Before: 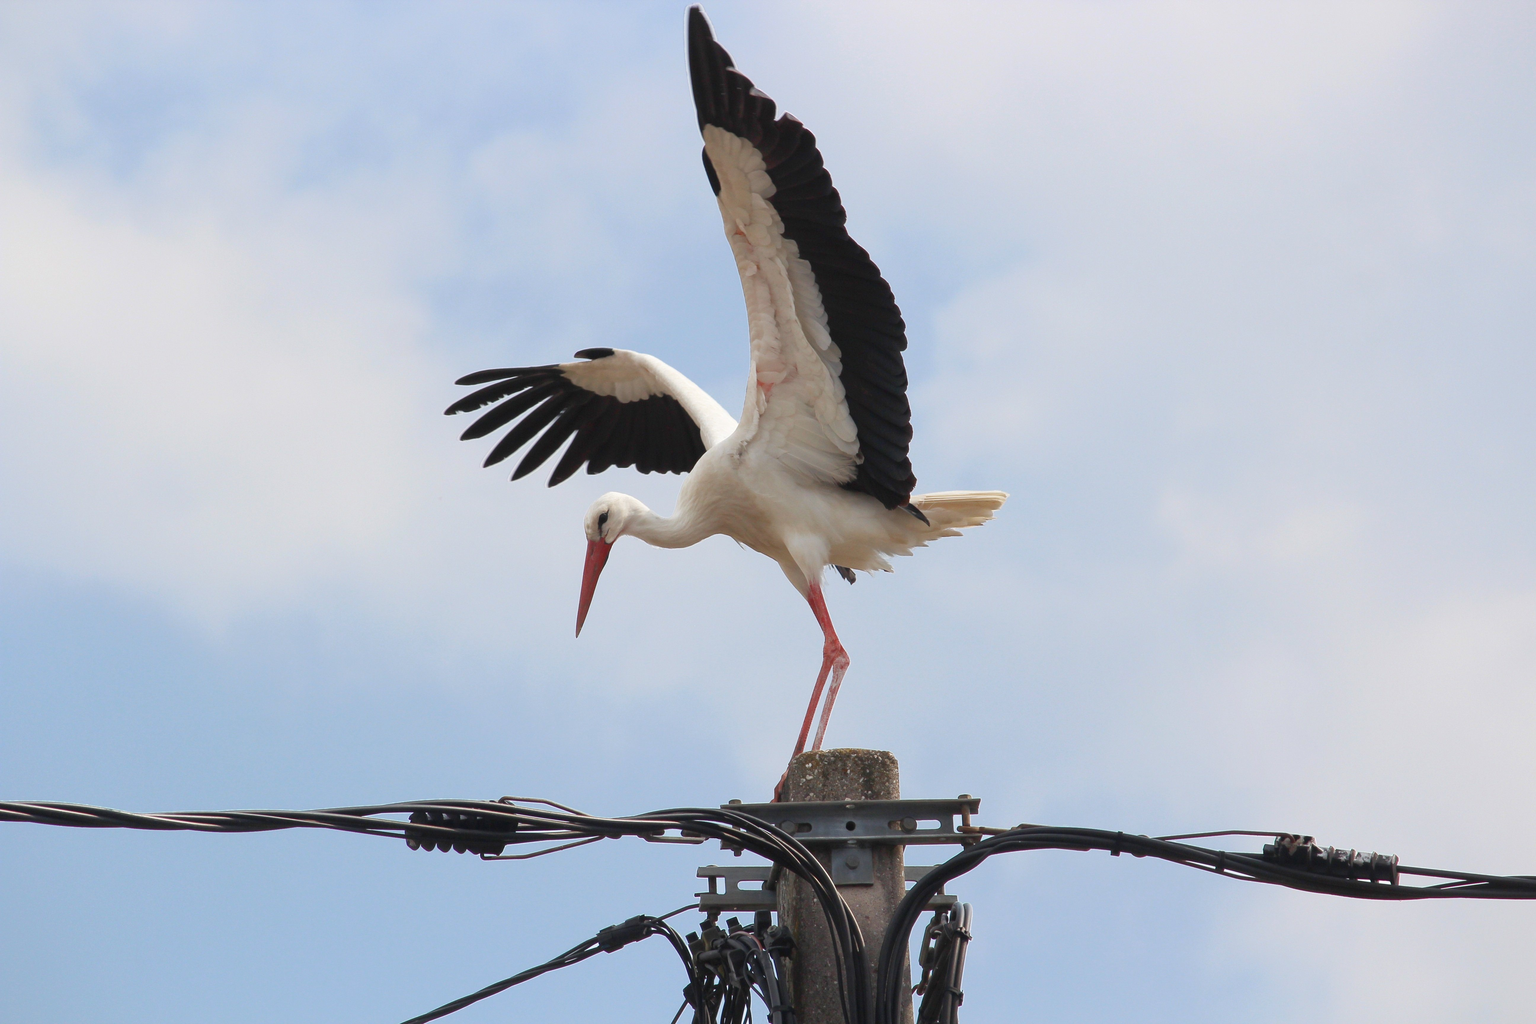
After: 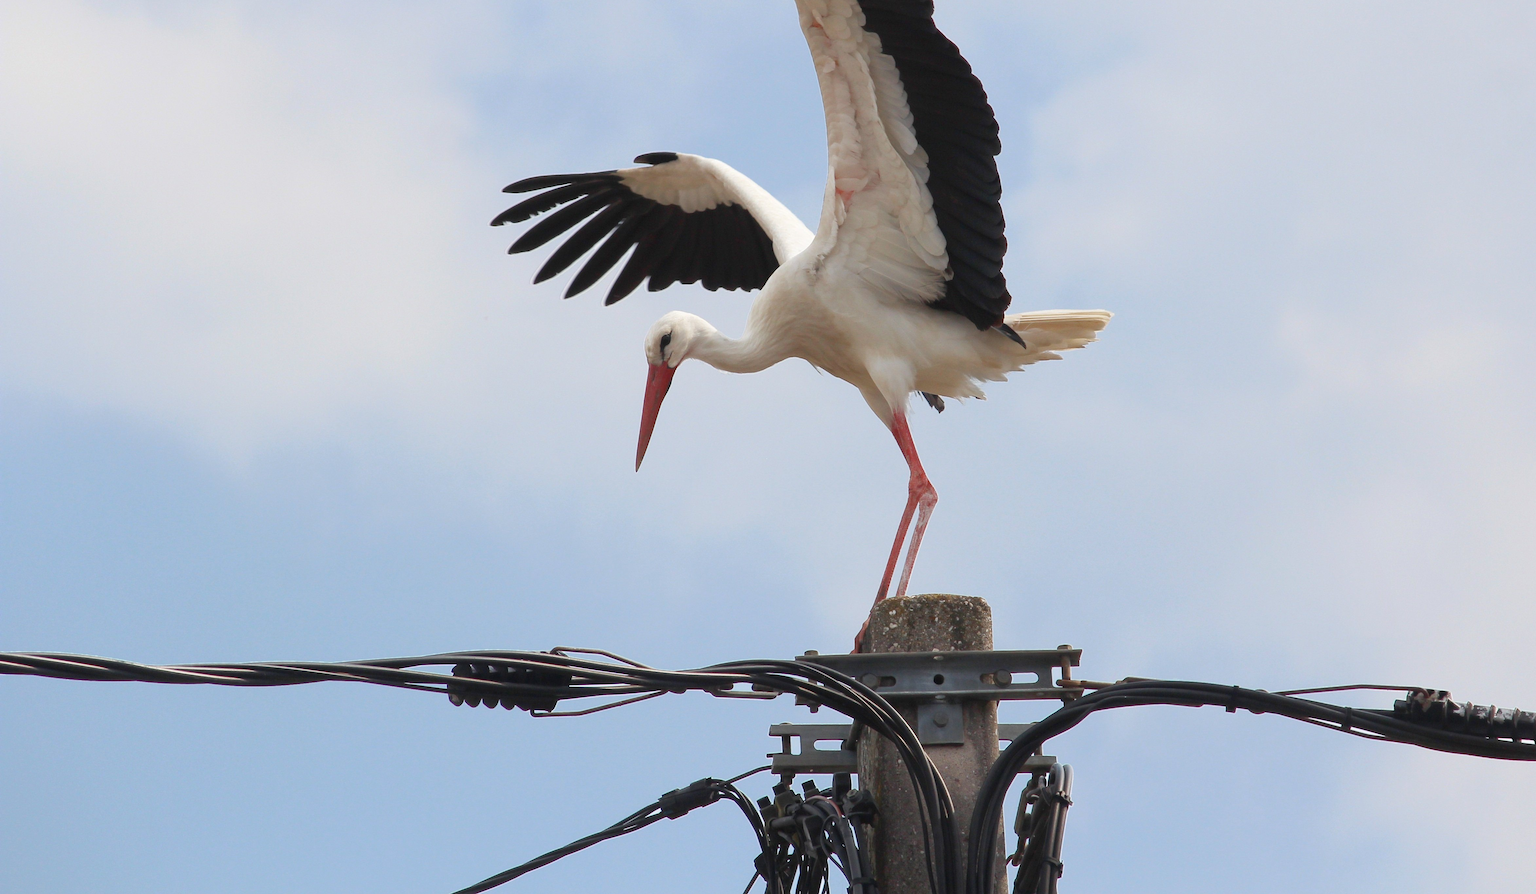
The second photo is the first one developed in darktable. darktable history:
crop: top 20.549%, right 9.351%, bottom 0.229%
